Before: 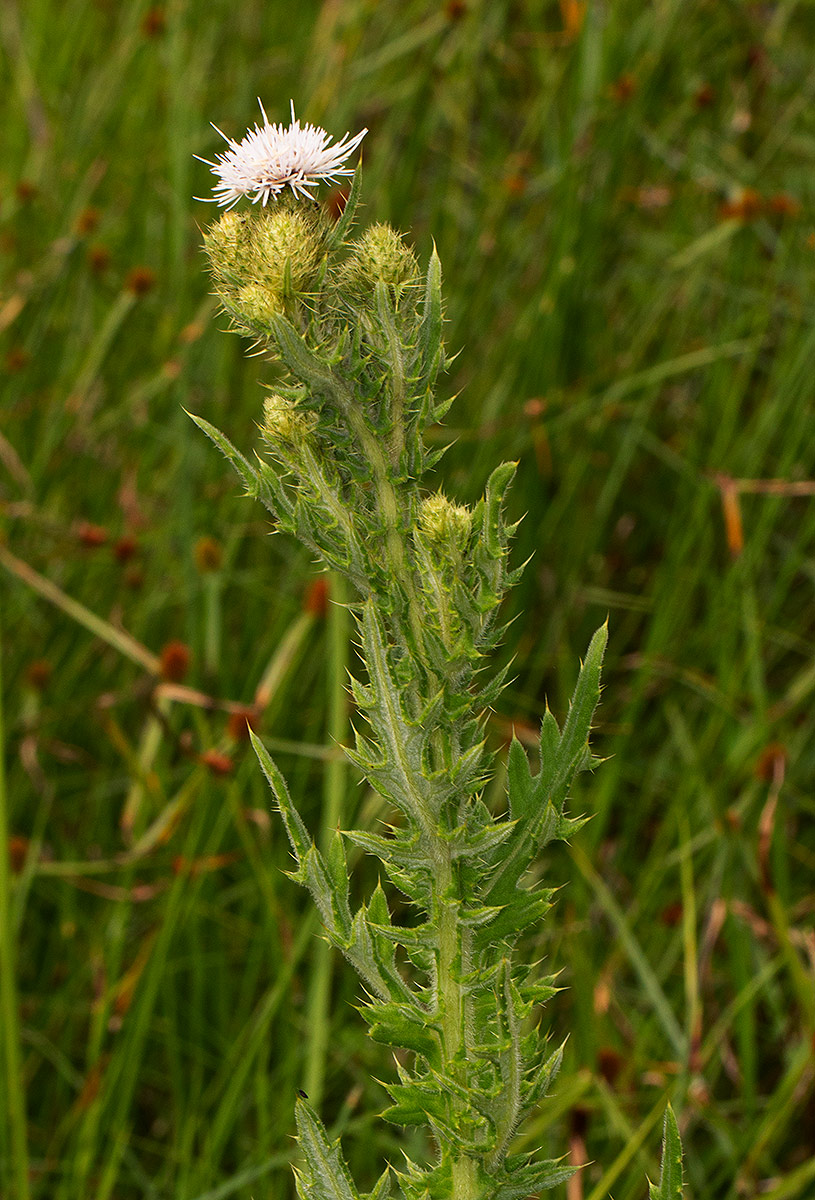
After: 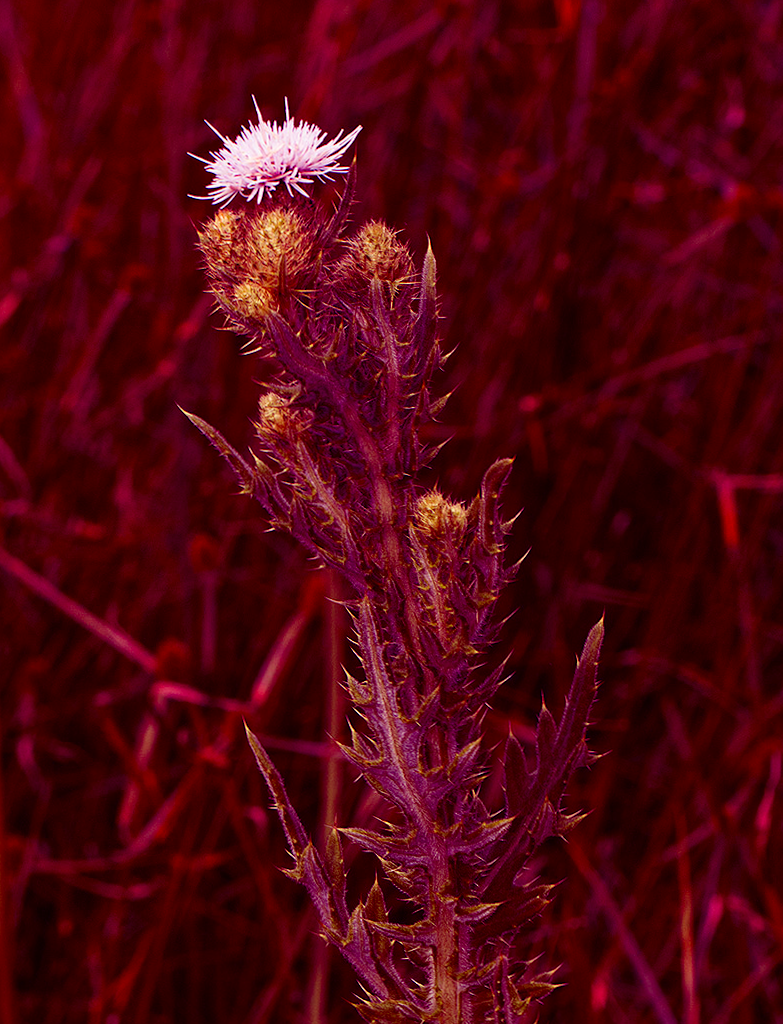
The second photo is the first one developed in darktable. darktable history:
crop and rotate: angle 0.2°, left 0.275%, right 3.127%, bottom 14.18%
contrast brightness saturation: contrast 0.04, saturation 0.07
color balance: mode lift, gamma, gain (sRGB), lift [1, 1, 0.101, 1]
